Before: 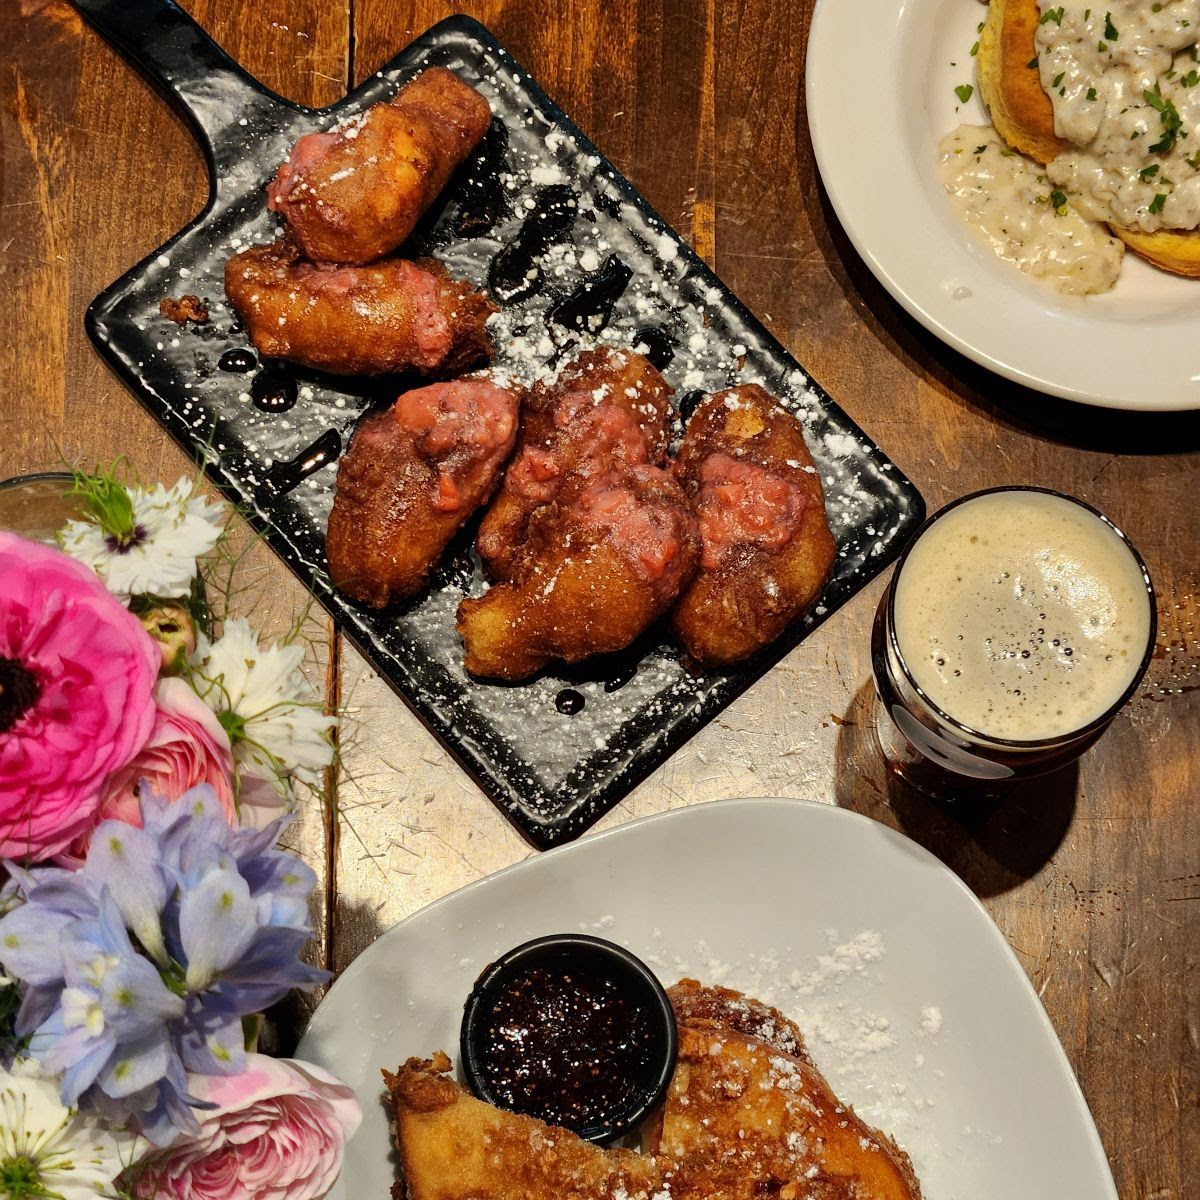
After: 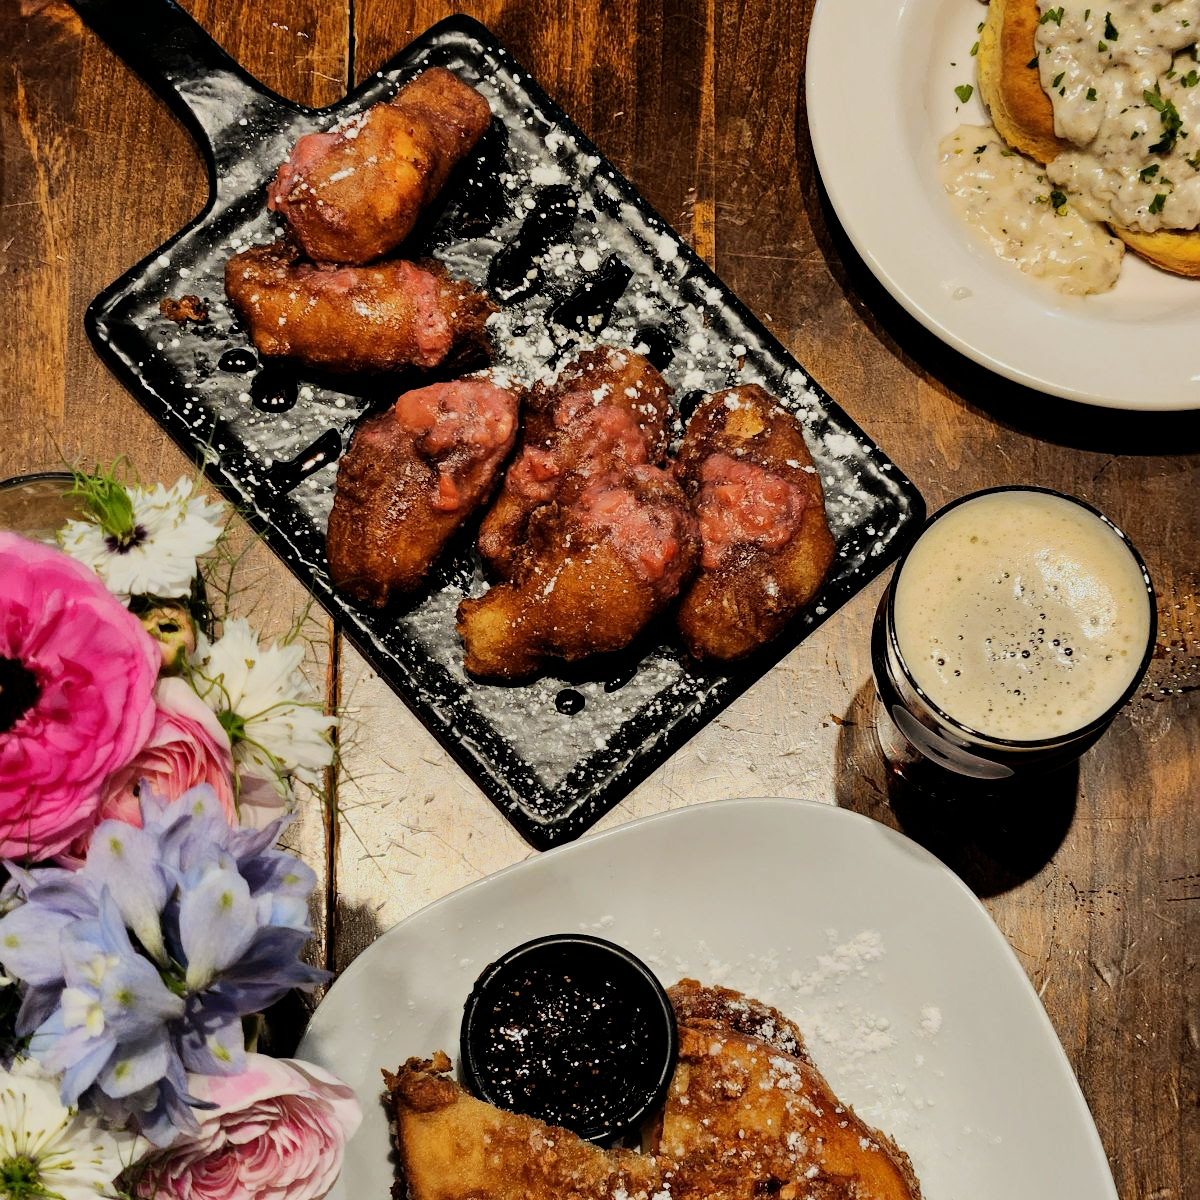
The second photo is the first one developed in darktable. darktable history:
filmic rgb: black relative exposure -5.06 EV, white relative exposure 4 EV, hardness 2.89, contrast 1.298, highlights saturation mix -30.56%, contrast in shadows safe
